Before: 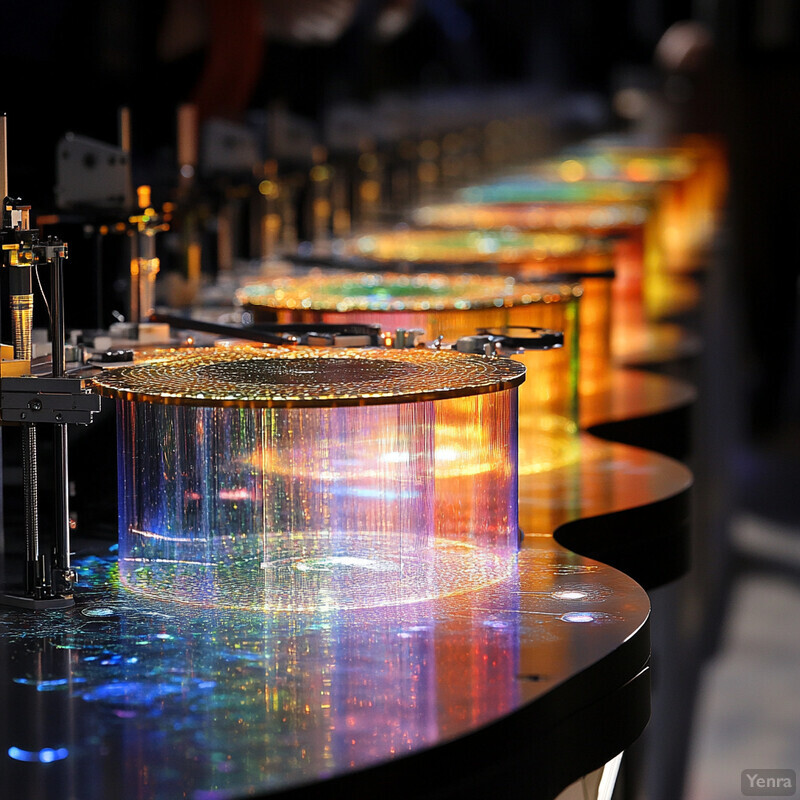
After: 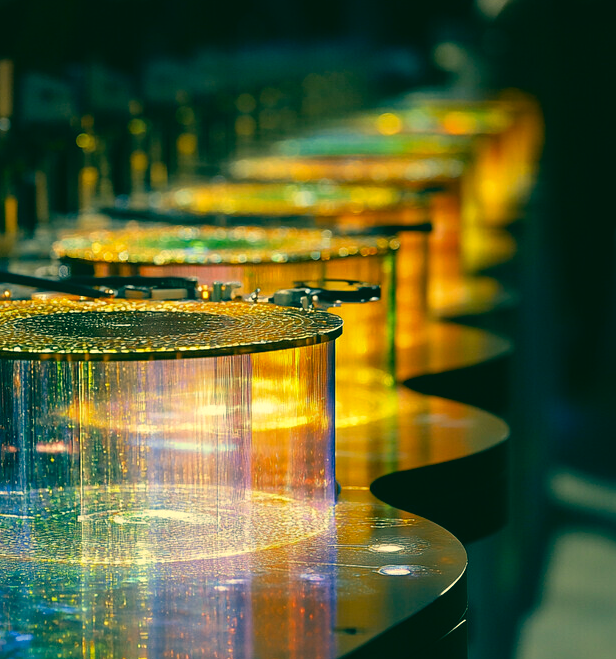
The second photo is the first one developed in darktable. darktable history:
color correction: highlights a* 1.95, highlights b* 33.92, shadows a* -36.44, shadows b* -5.88
crop: left 22.966%, top 5.884%, bottom 11.721%
